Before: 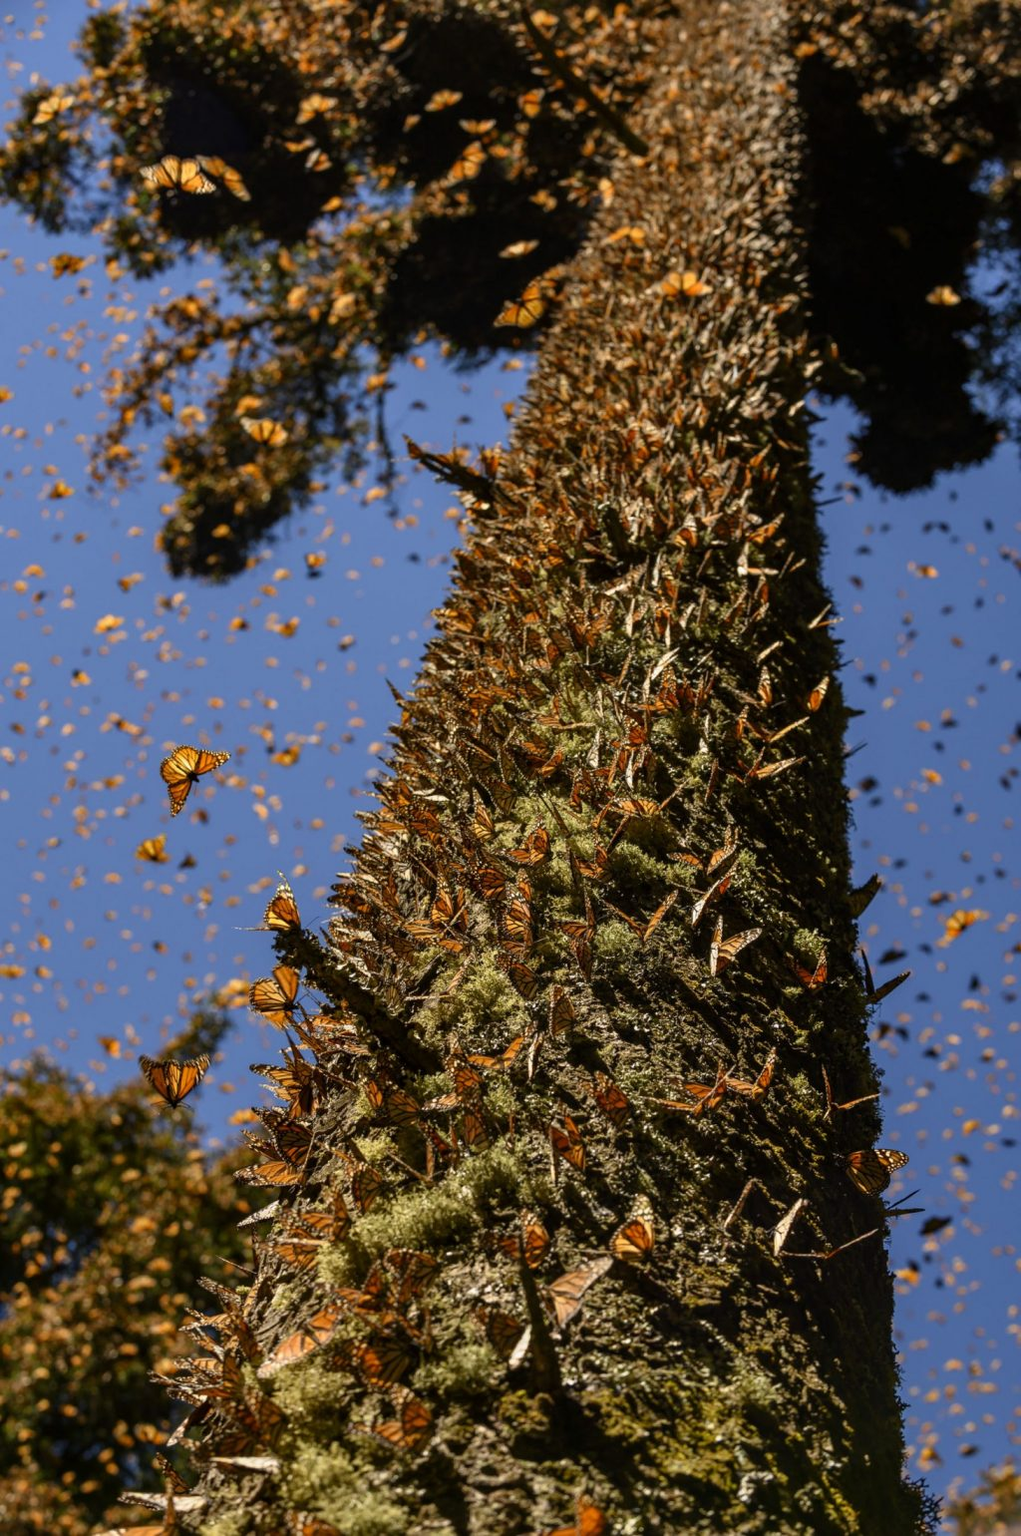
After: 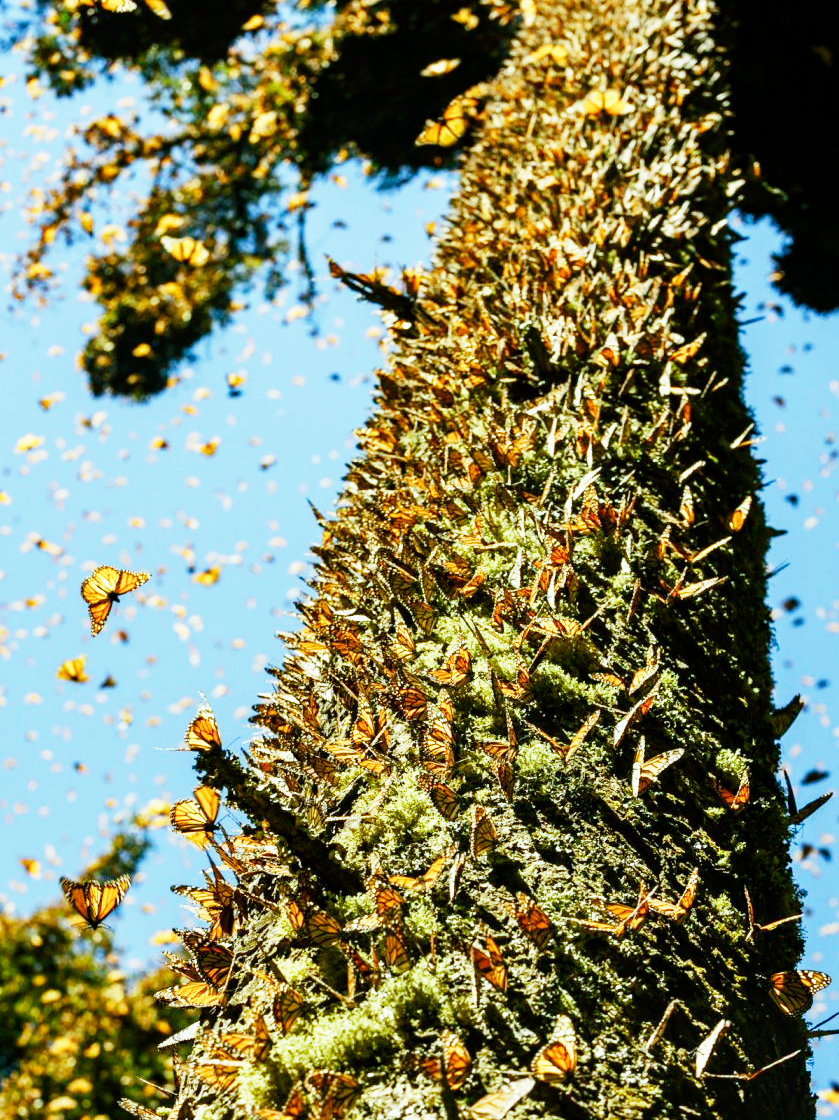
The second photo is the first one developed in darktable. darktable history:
color balance rgb: shadows lift › chroma 11.71%, shadows lift › hue 133.46°, highlights gain › chroma 4%, highlights gain › hue 200.2°, perceptual saturation grading › global saturation 18.05%
crop: left 7.856%, top 11.836%, right 10.12%, bottom 15.387%
exposure: black level correction 0.001, exposure 1.84 EV, compensate highlight preservation false
sigmoid: contrast 1.7, skew 0.1, preserve hue 0%, red attenuation 0.1, red rotation 0.035, green attenuation 0.1, green rotation -0.017, blue attenuation 0.15, blue rotation -0.052, base primaries Rec2020
